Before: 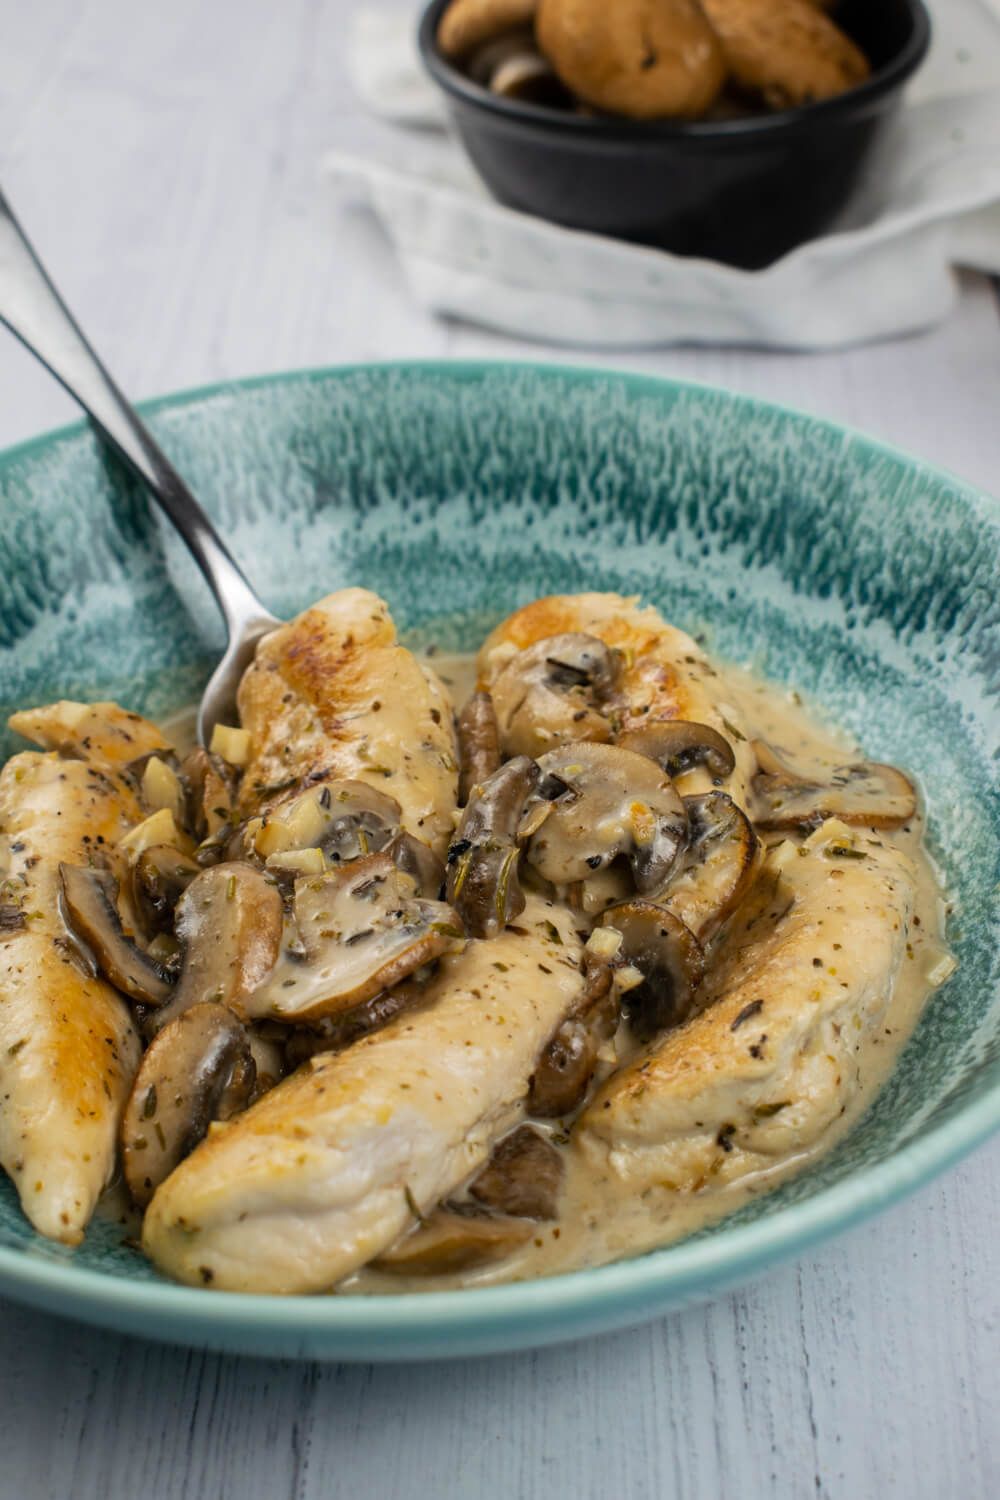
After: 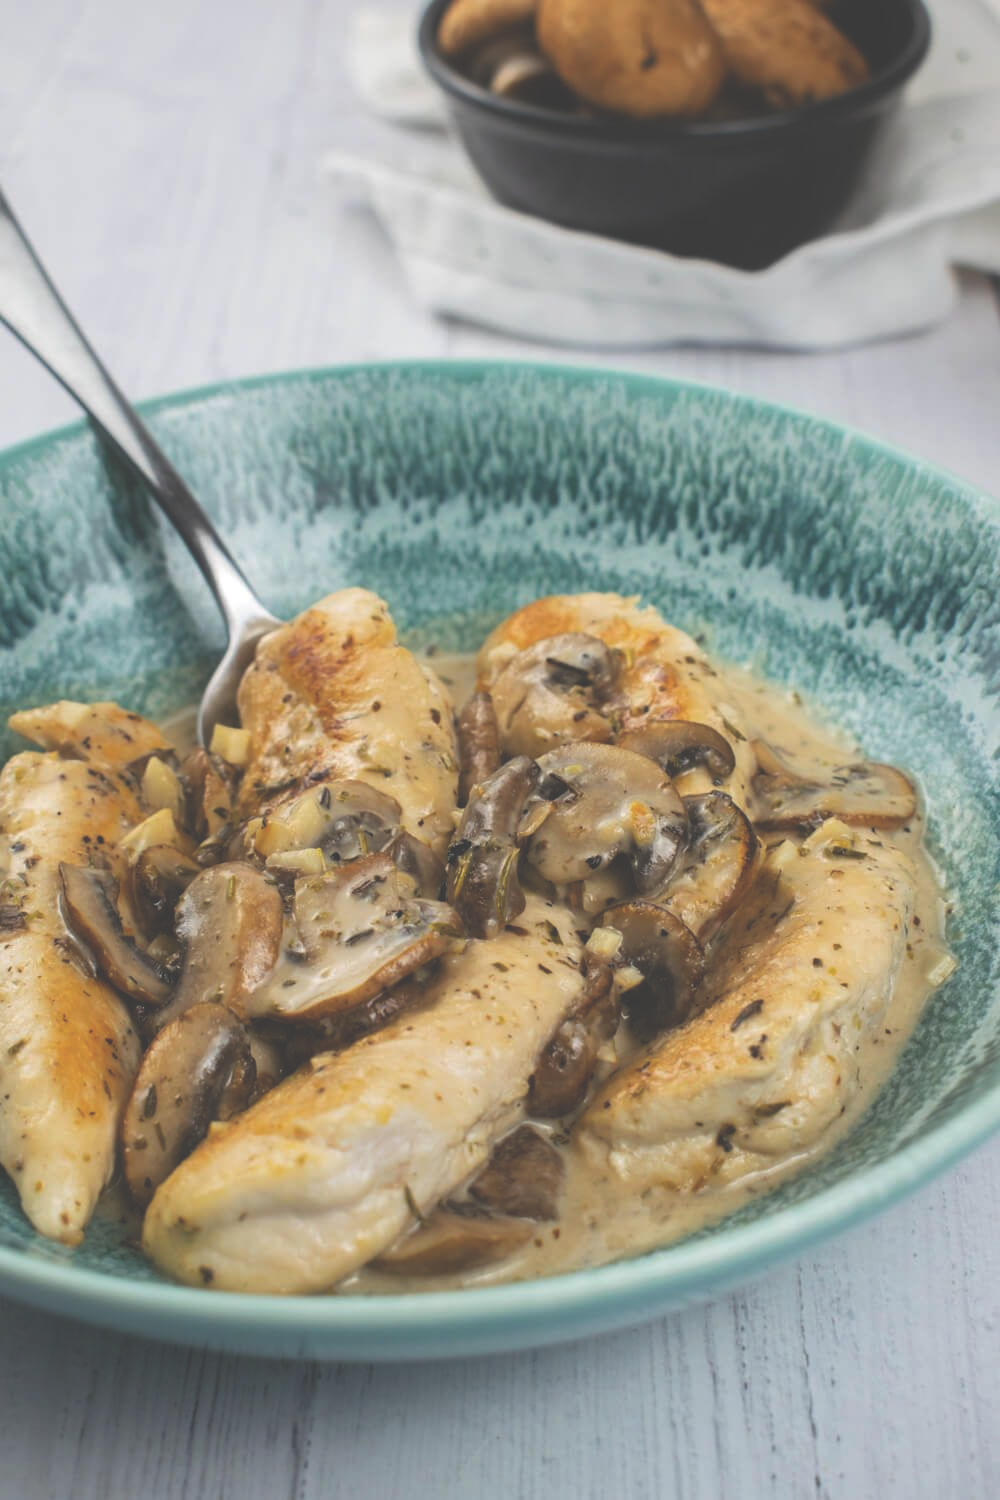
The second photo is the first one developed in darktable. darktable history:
exposure: black level correction -0.042, exposure 0.063 EV, compensate highlight preservation false
